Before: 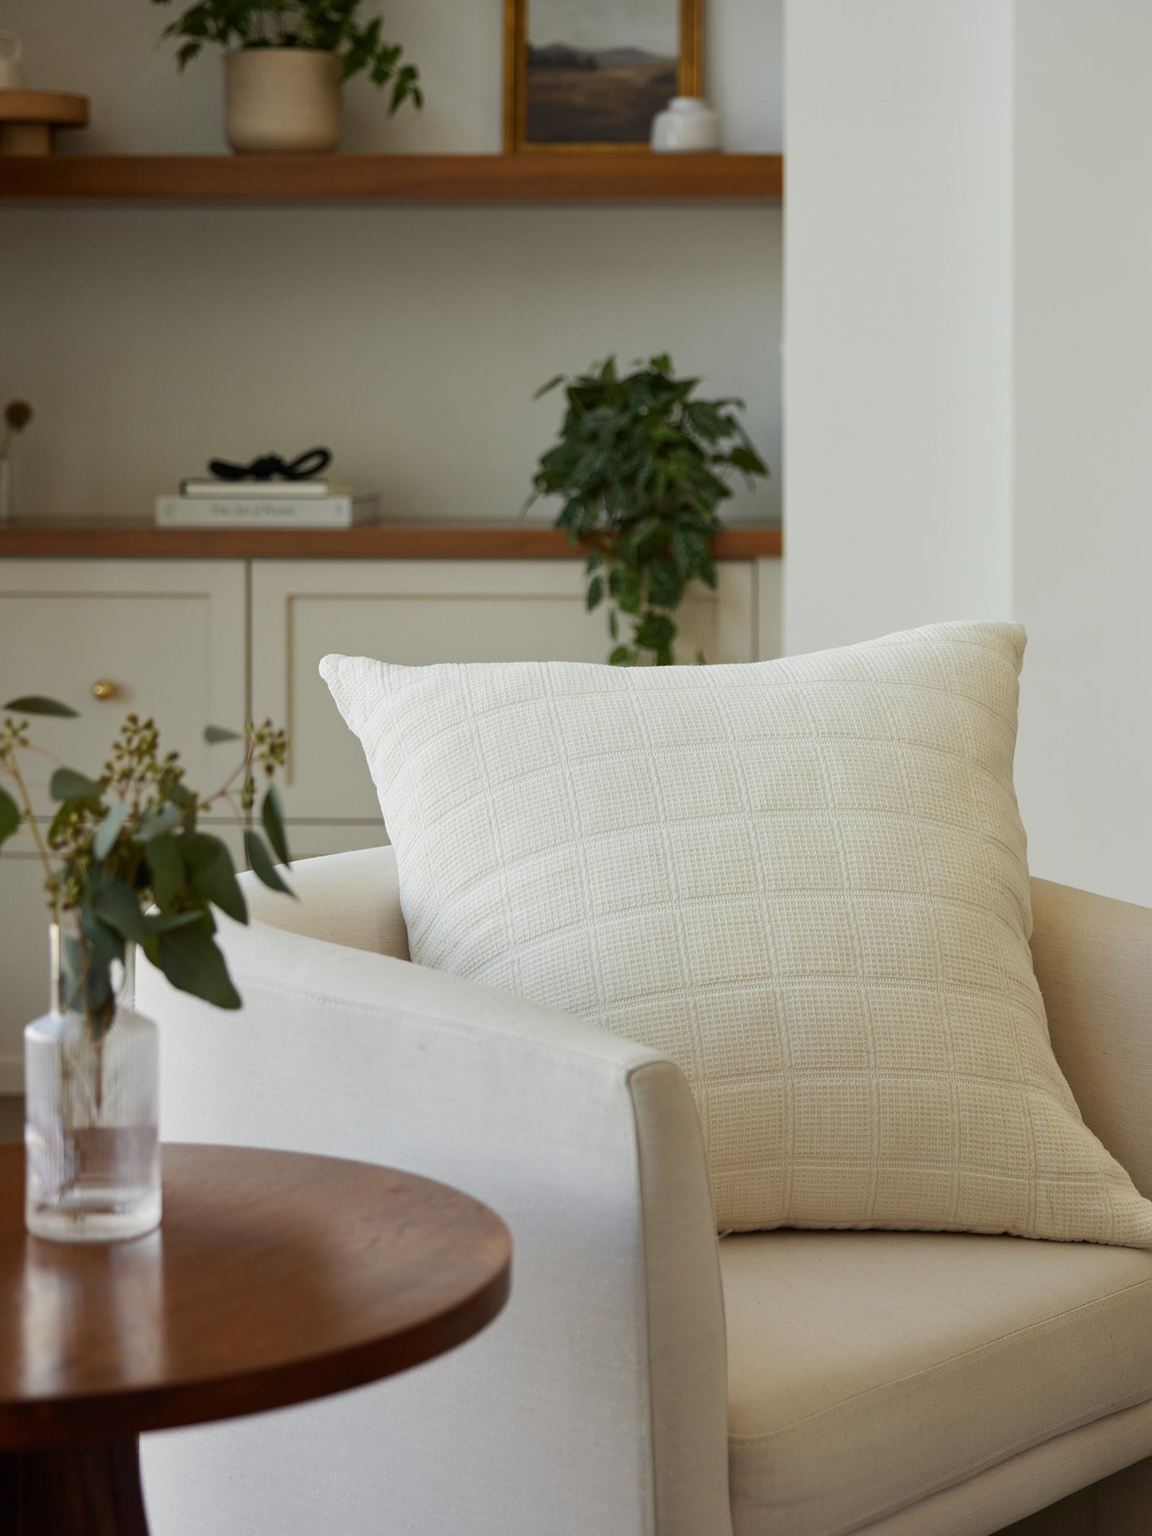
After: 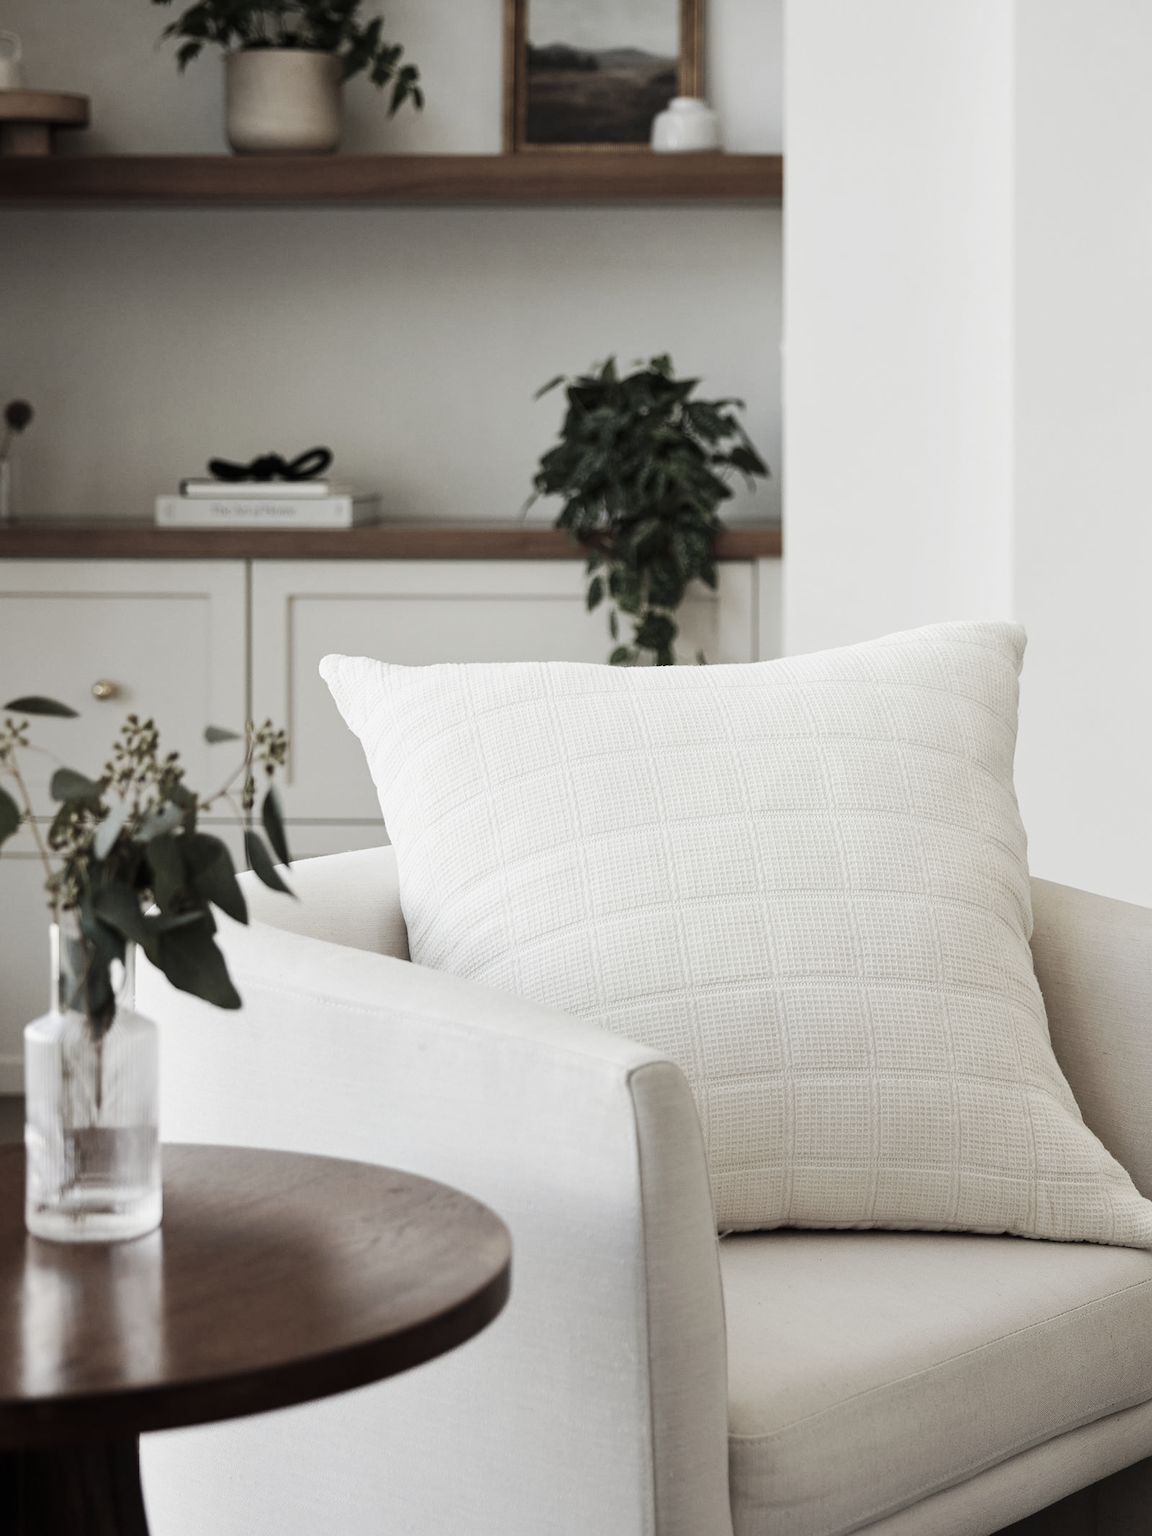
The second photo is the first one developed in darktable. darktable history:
base curve: curves: ch0 [(0, 0) (0.032, 0.025) (0.121, 0.166) (0.206, 0.329) (0.605, 0.79) (1, 1)], preserve colors none
color zones: curves: ch1 [(0, 0.153) (0.143, 0.15) (0.286, 0.151) (0.429, 0.152) (0.571, 0.152) (0.714, 0.151) (0.857, 0.151) (1, 0.153)]
